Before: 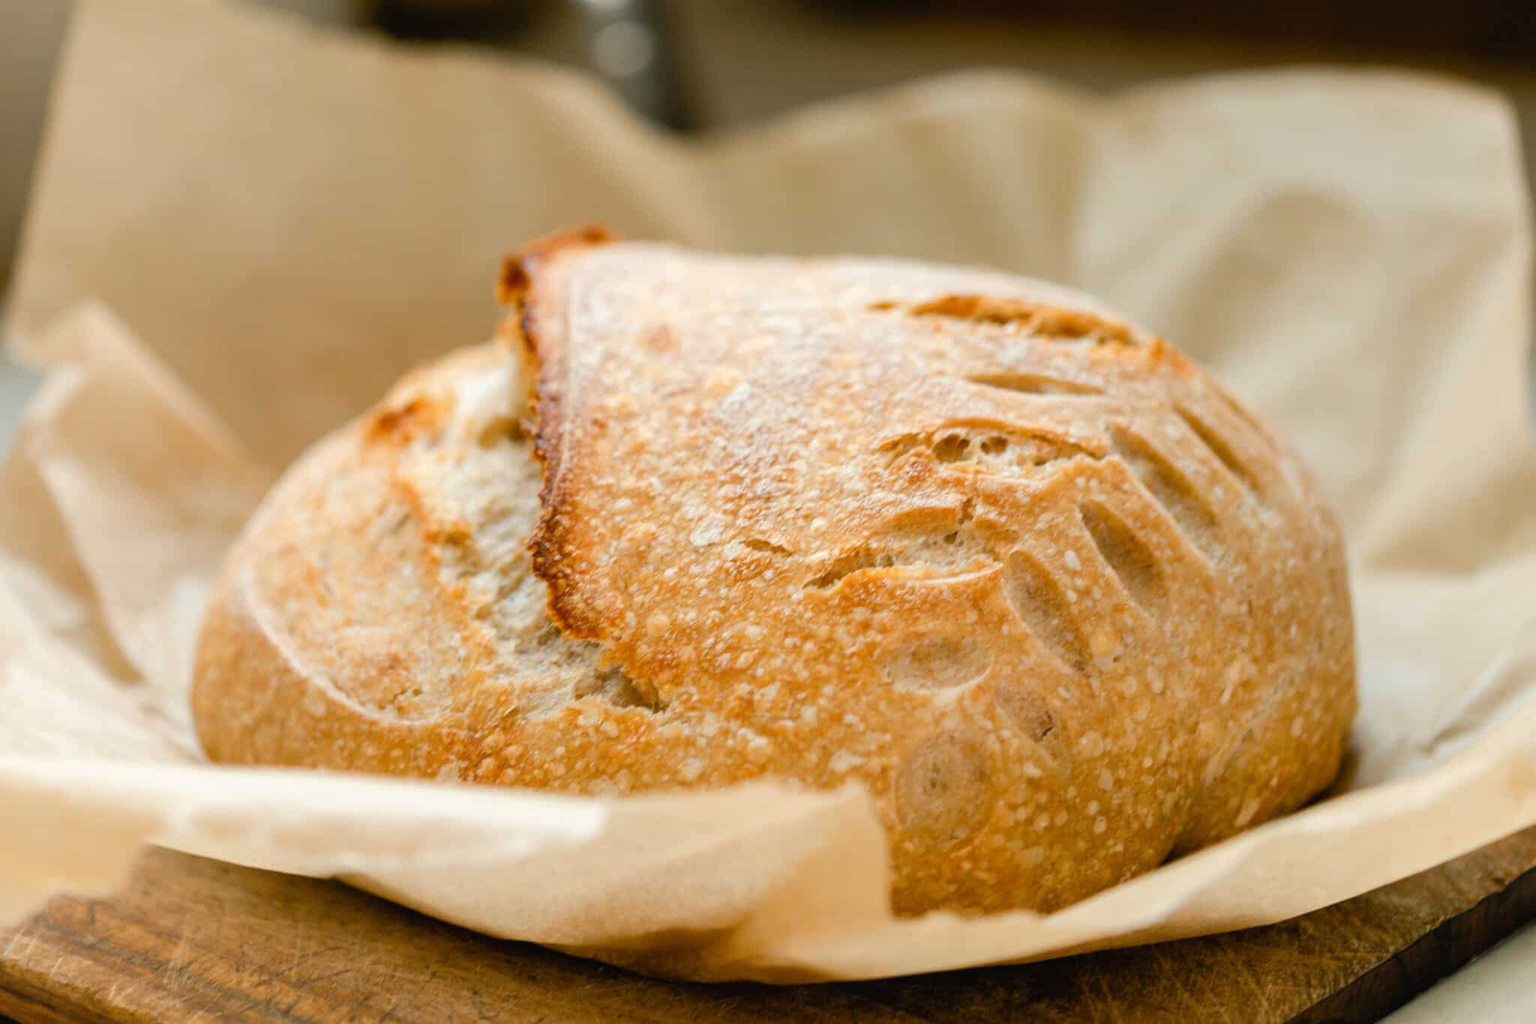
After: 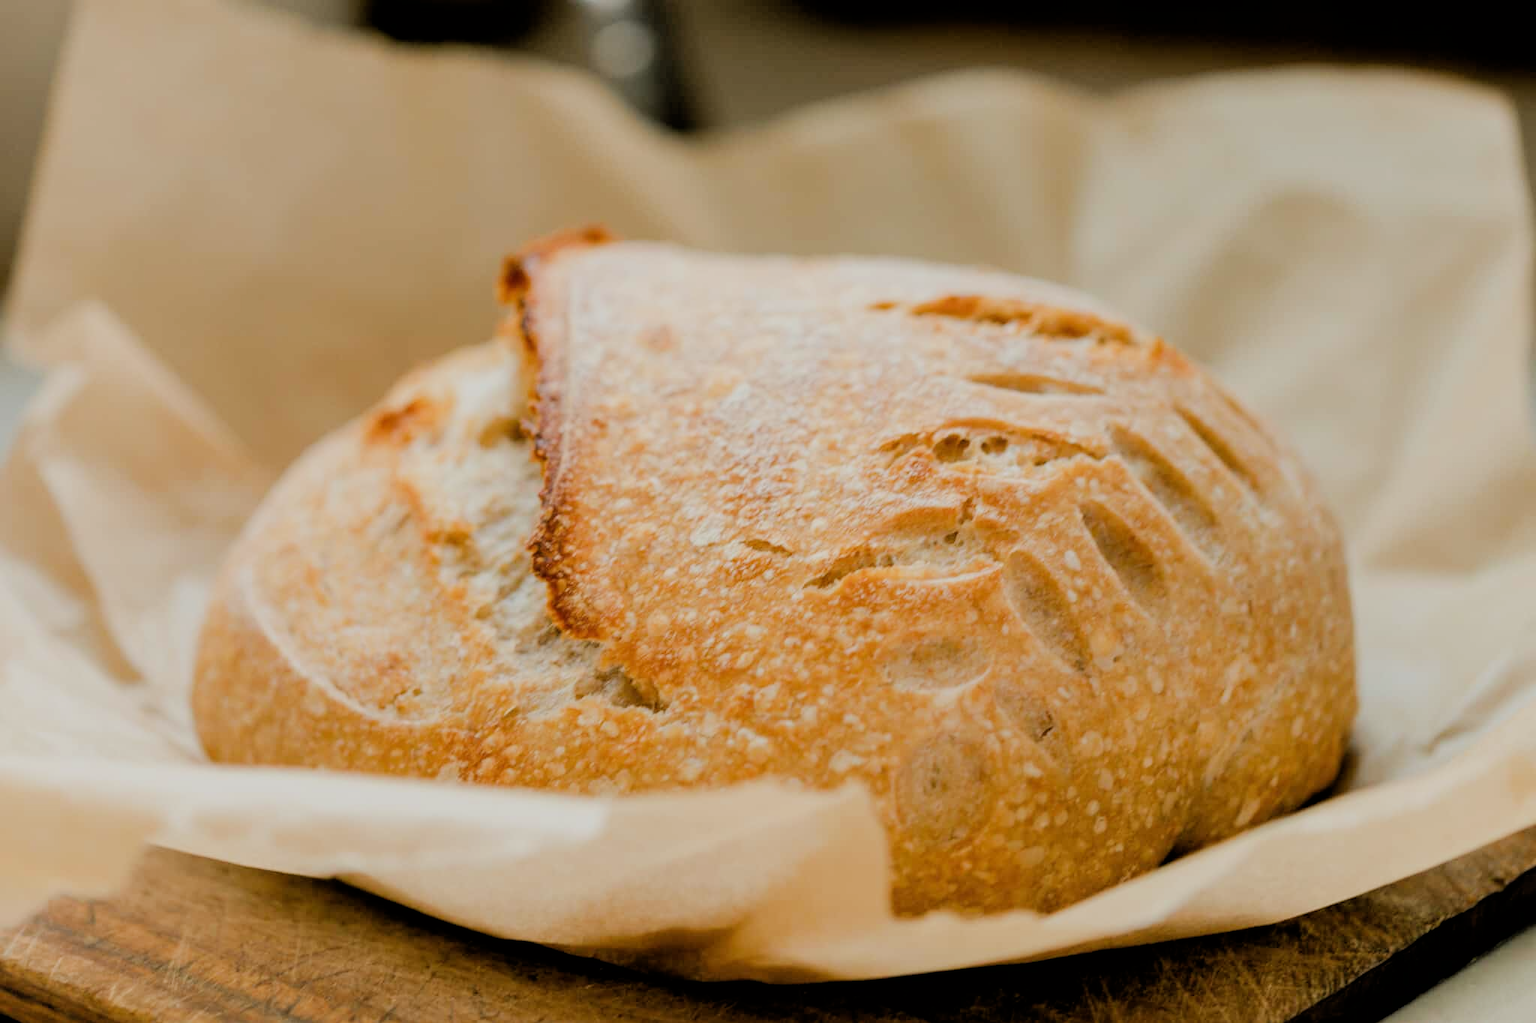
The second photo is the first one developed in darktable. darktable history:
filmic rgb: black relative exposure -4.31 EV, white relative exposure 4.56 EV, hardness 2.38, contrast 1.05
